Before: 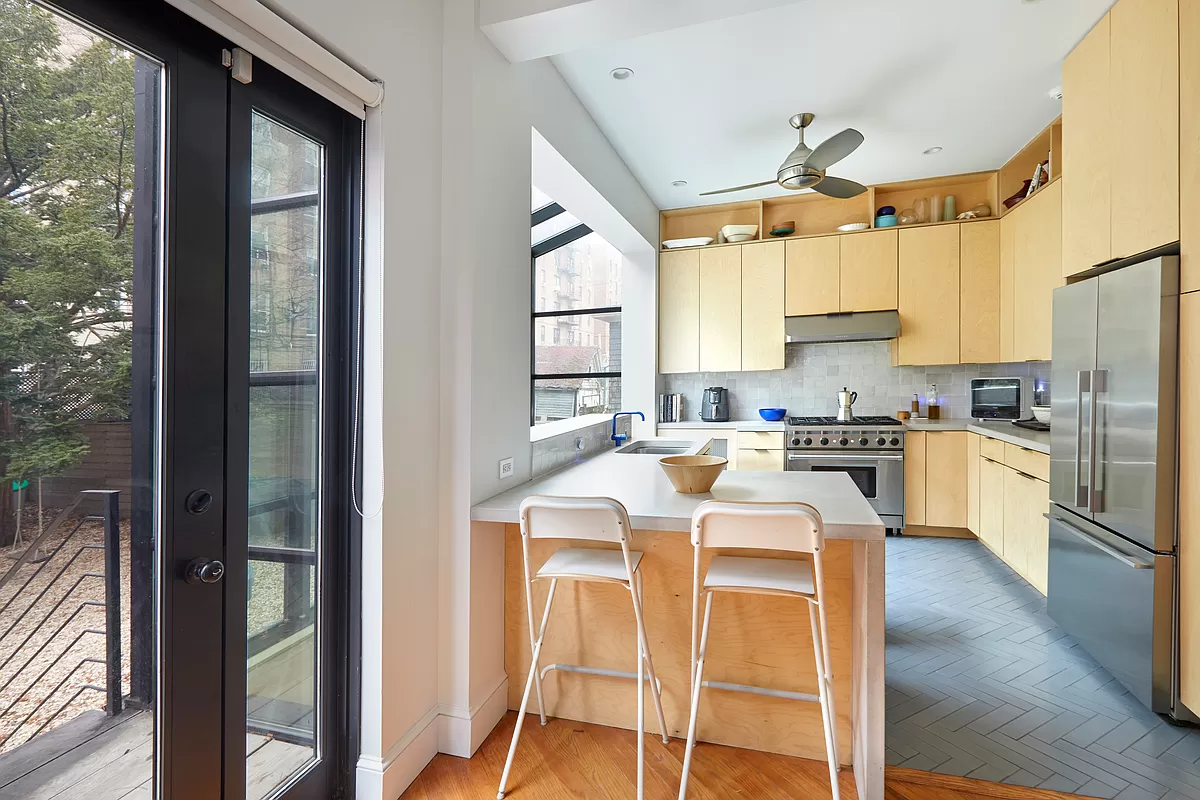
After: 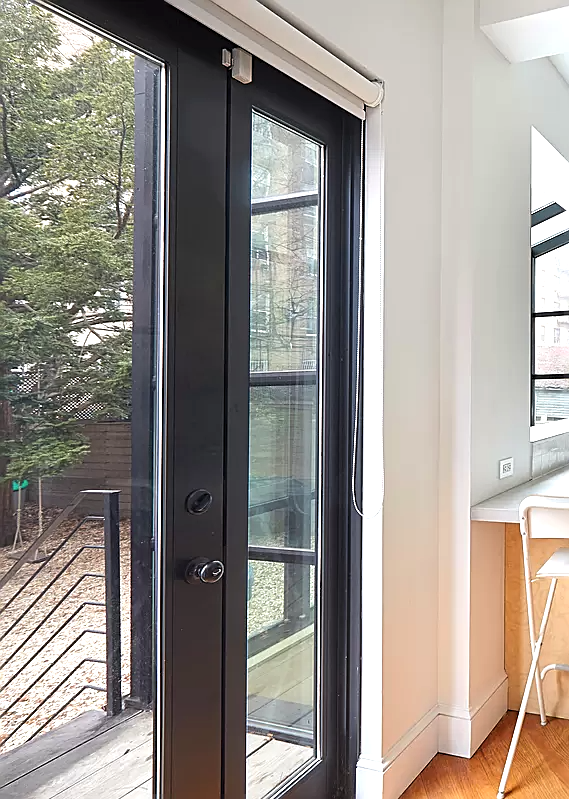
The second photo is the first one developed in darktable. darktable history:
exposure: black level correction -0.002, exposure 0.537 EV, compensate exposure bias true, compensate highlight preservation false
sharpen: on, module defaults
crop and rotate: left 0.014%, top 0%, right 52.543%
levels: levels [0, 0.51, 1]
